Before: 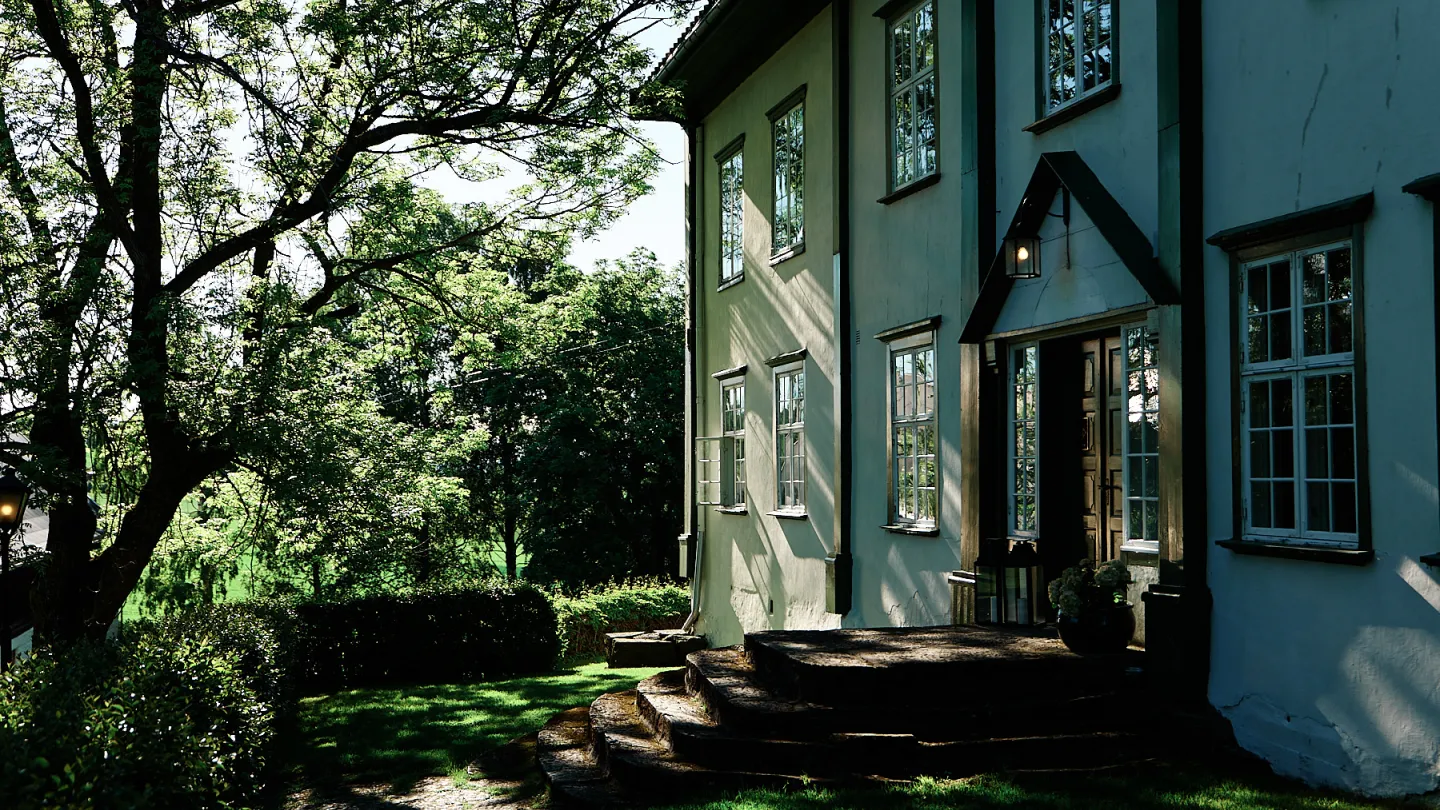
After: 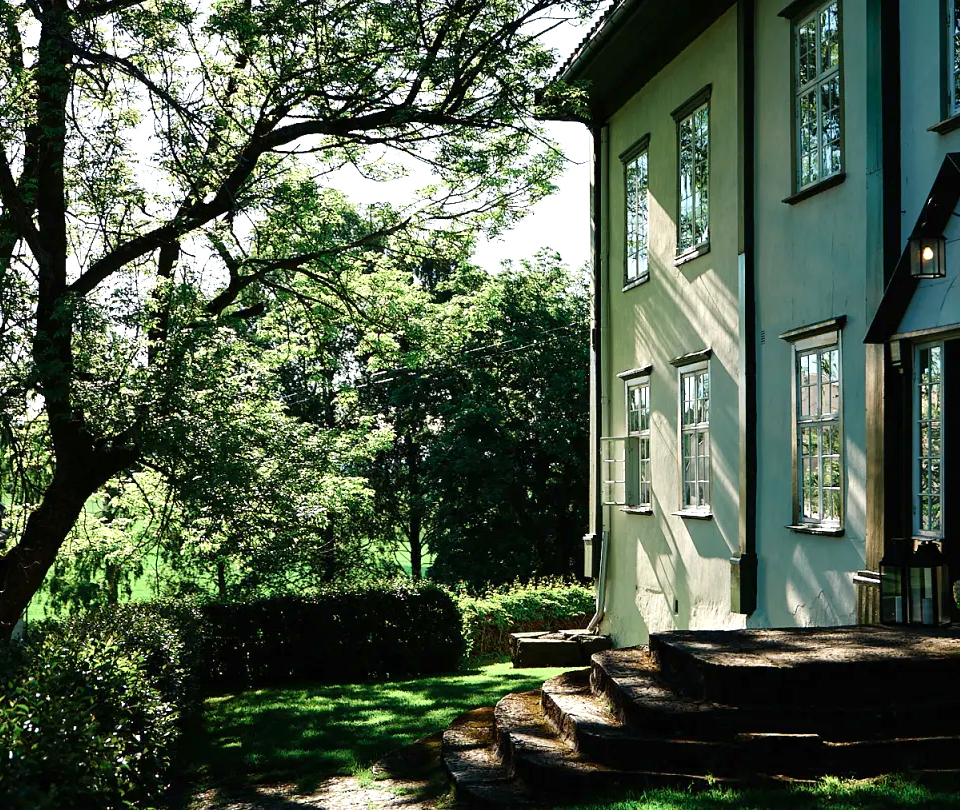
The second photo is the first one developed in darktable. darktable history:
levels: levels [0, 0.435, 0.917]
crop and rotate: left 6.617%, right 26.717%
